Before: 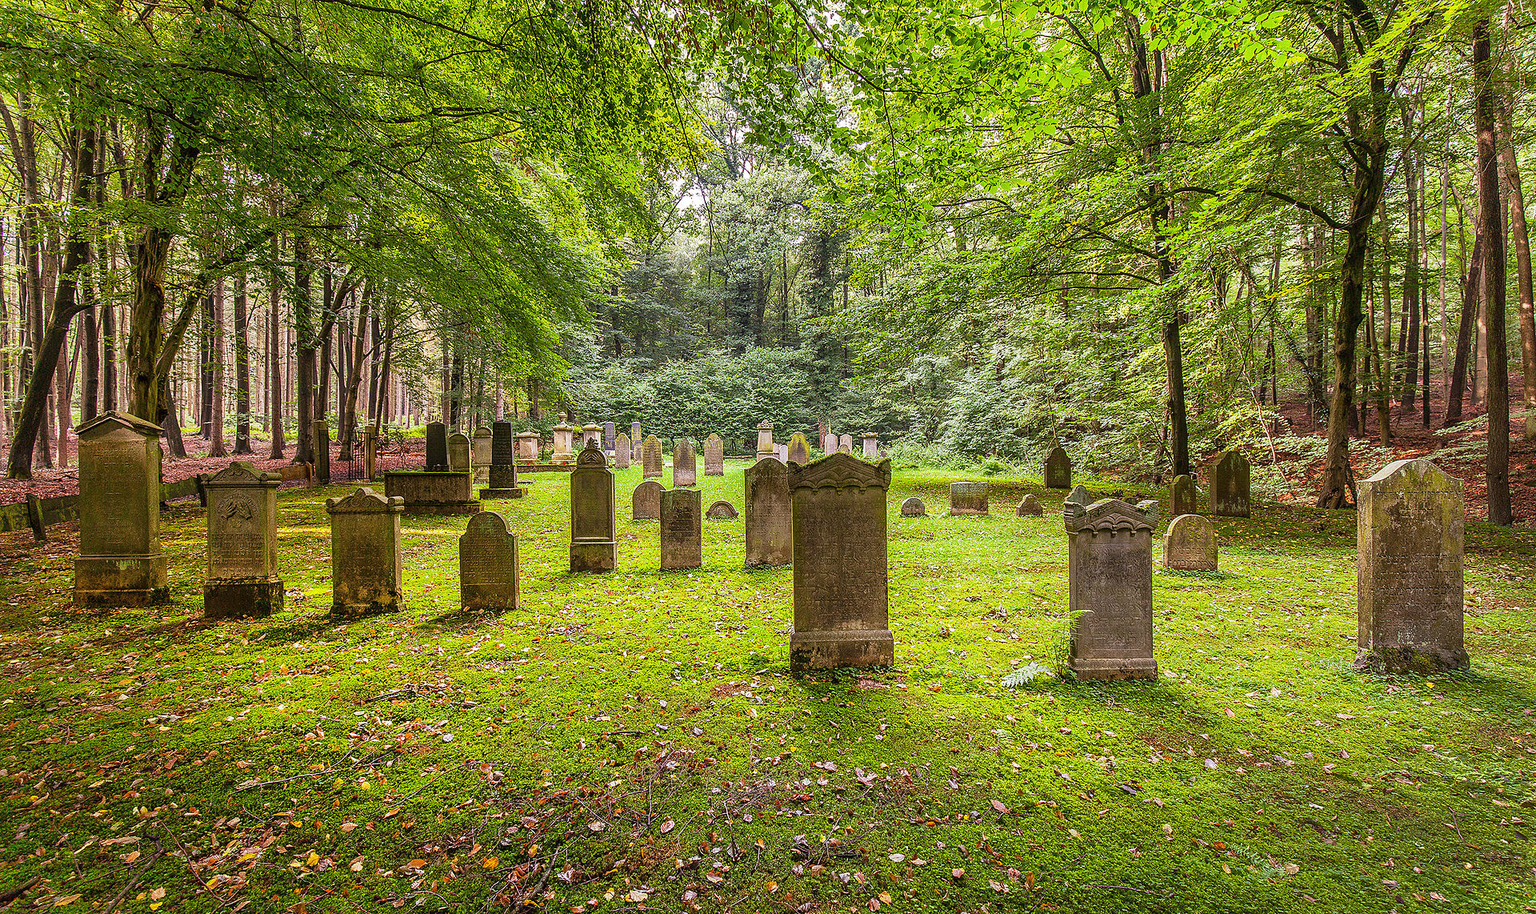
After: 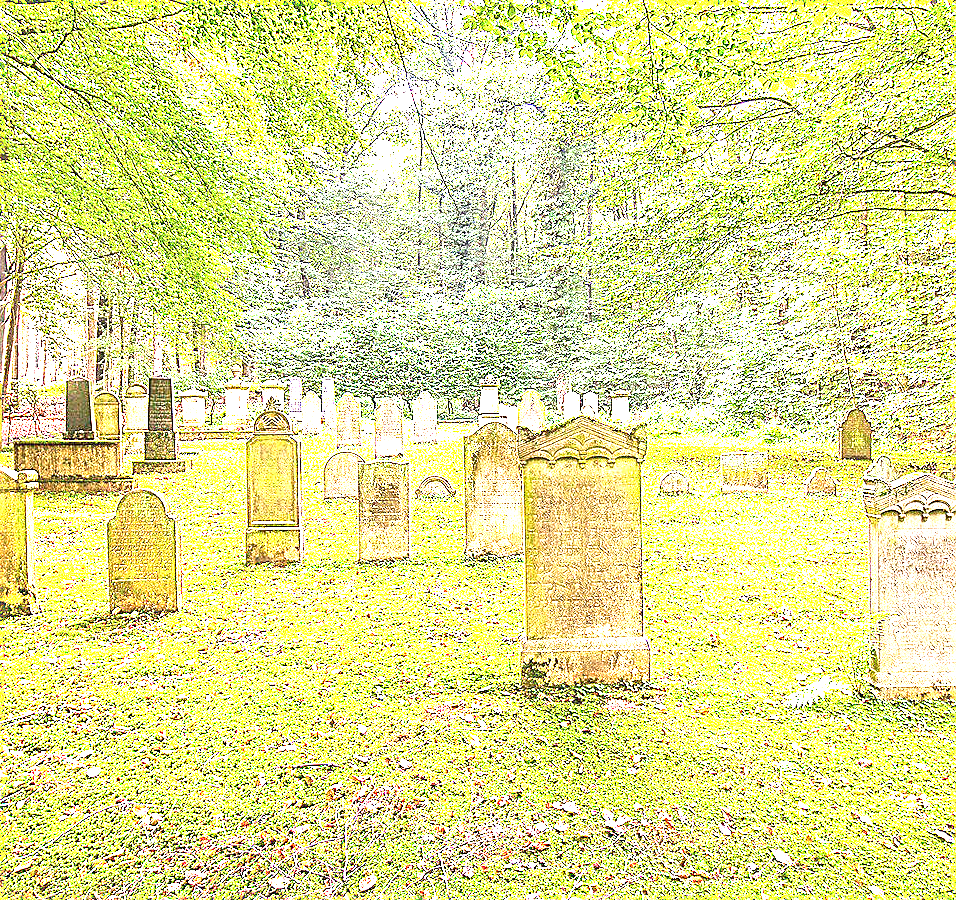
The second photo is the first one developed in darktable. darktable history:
sharpen: on, module defaults
crop and rotate: angle 0.025°, left 24.355%, top 13.201%, right 25.858%, bottom 8.025%
exposure: black level correction 0, exposure 4.012 EV, compensate exposure bias true, compensate highlight preservation false
